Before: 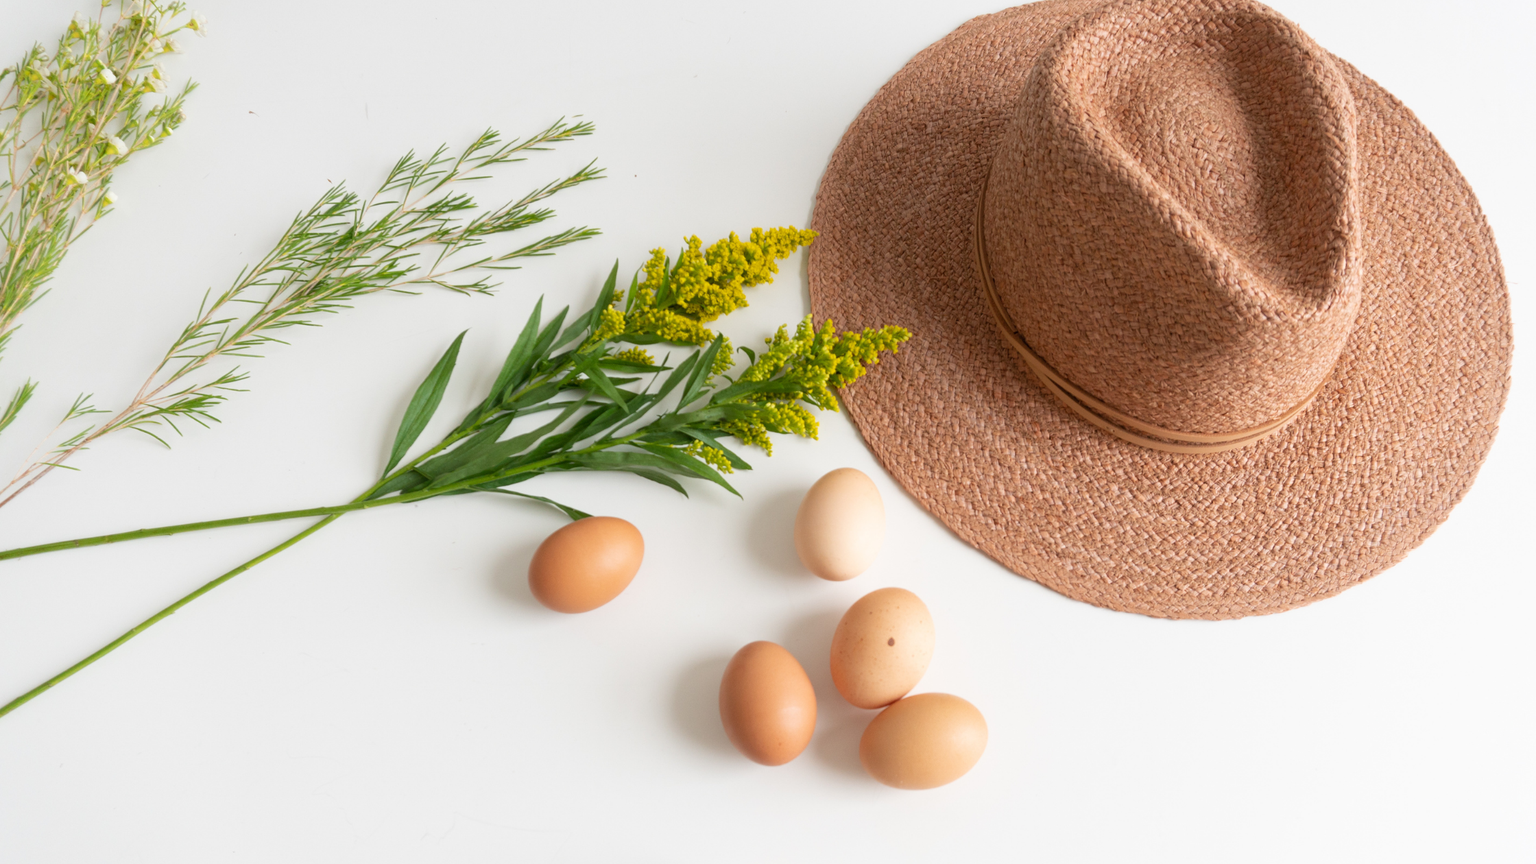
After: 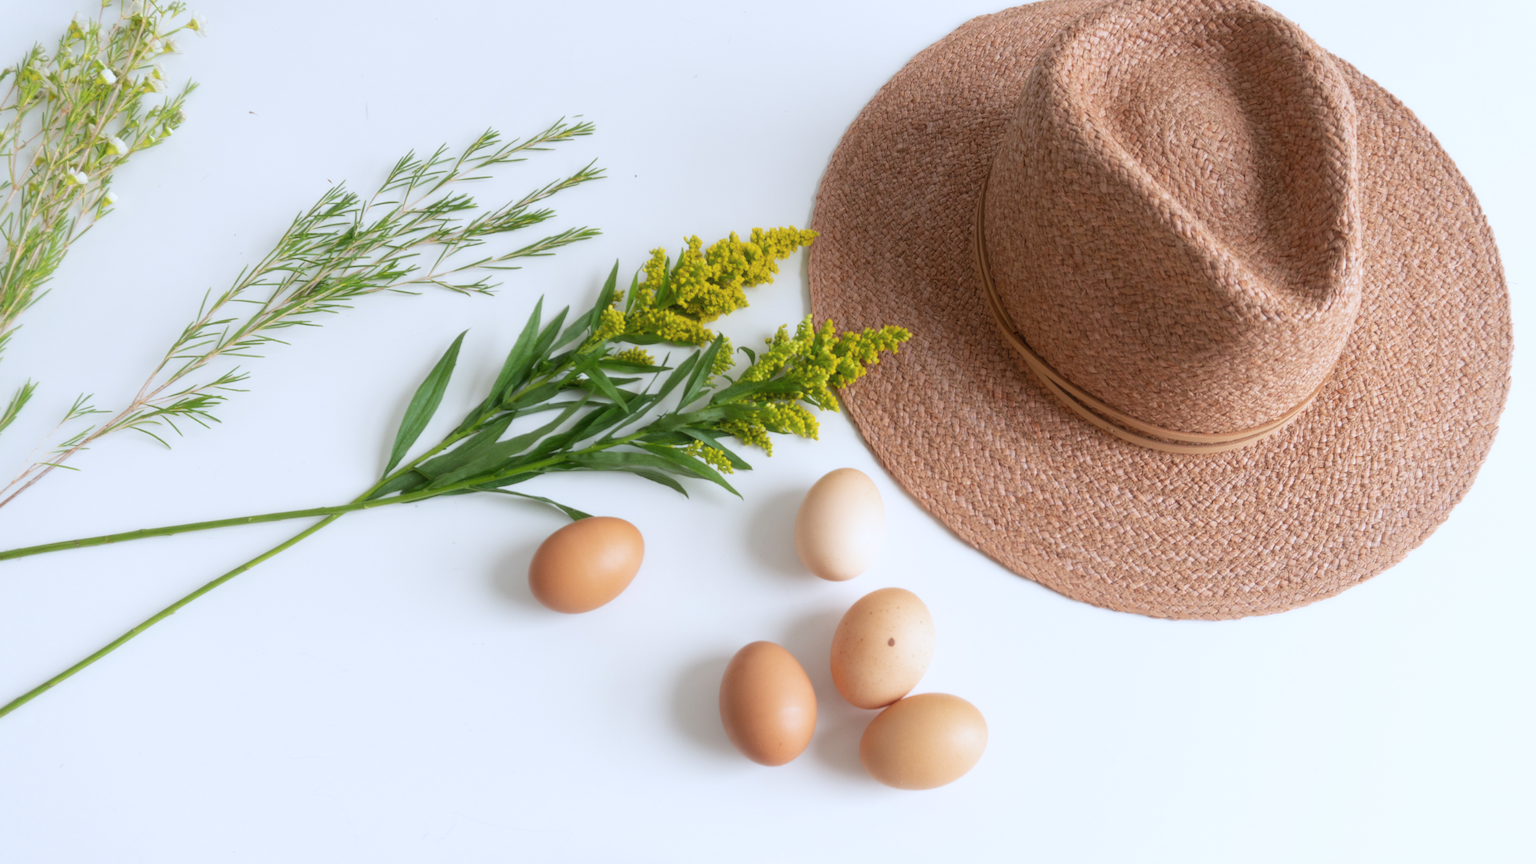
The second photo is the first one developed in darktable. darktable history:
soften: size 10%, saturation 50%, brightness 0.2 EV, mix 10%
white balance: red 0.954, blue 1.079
